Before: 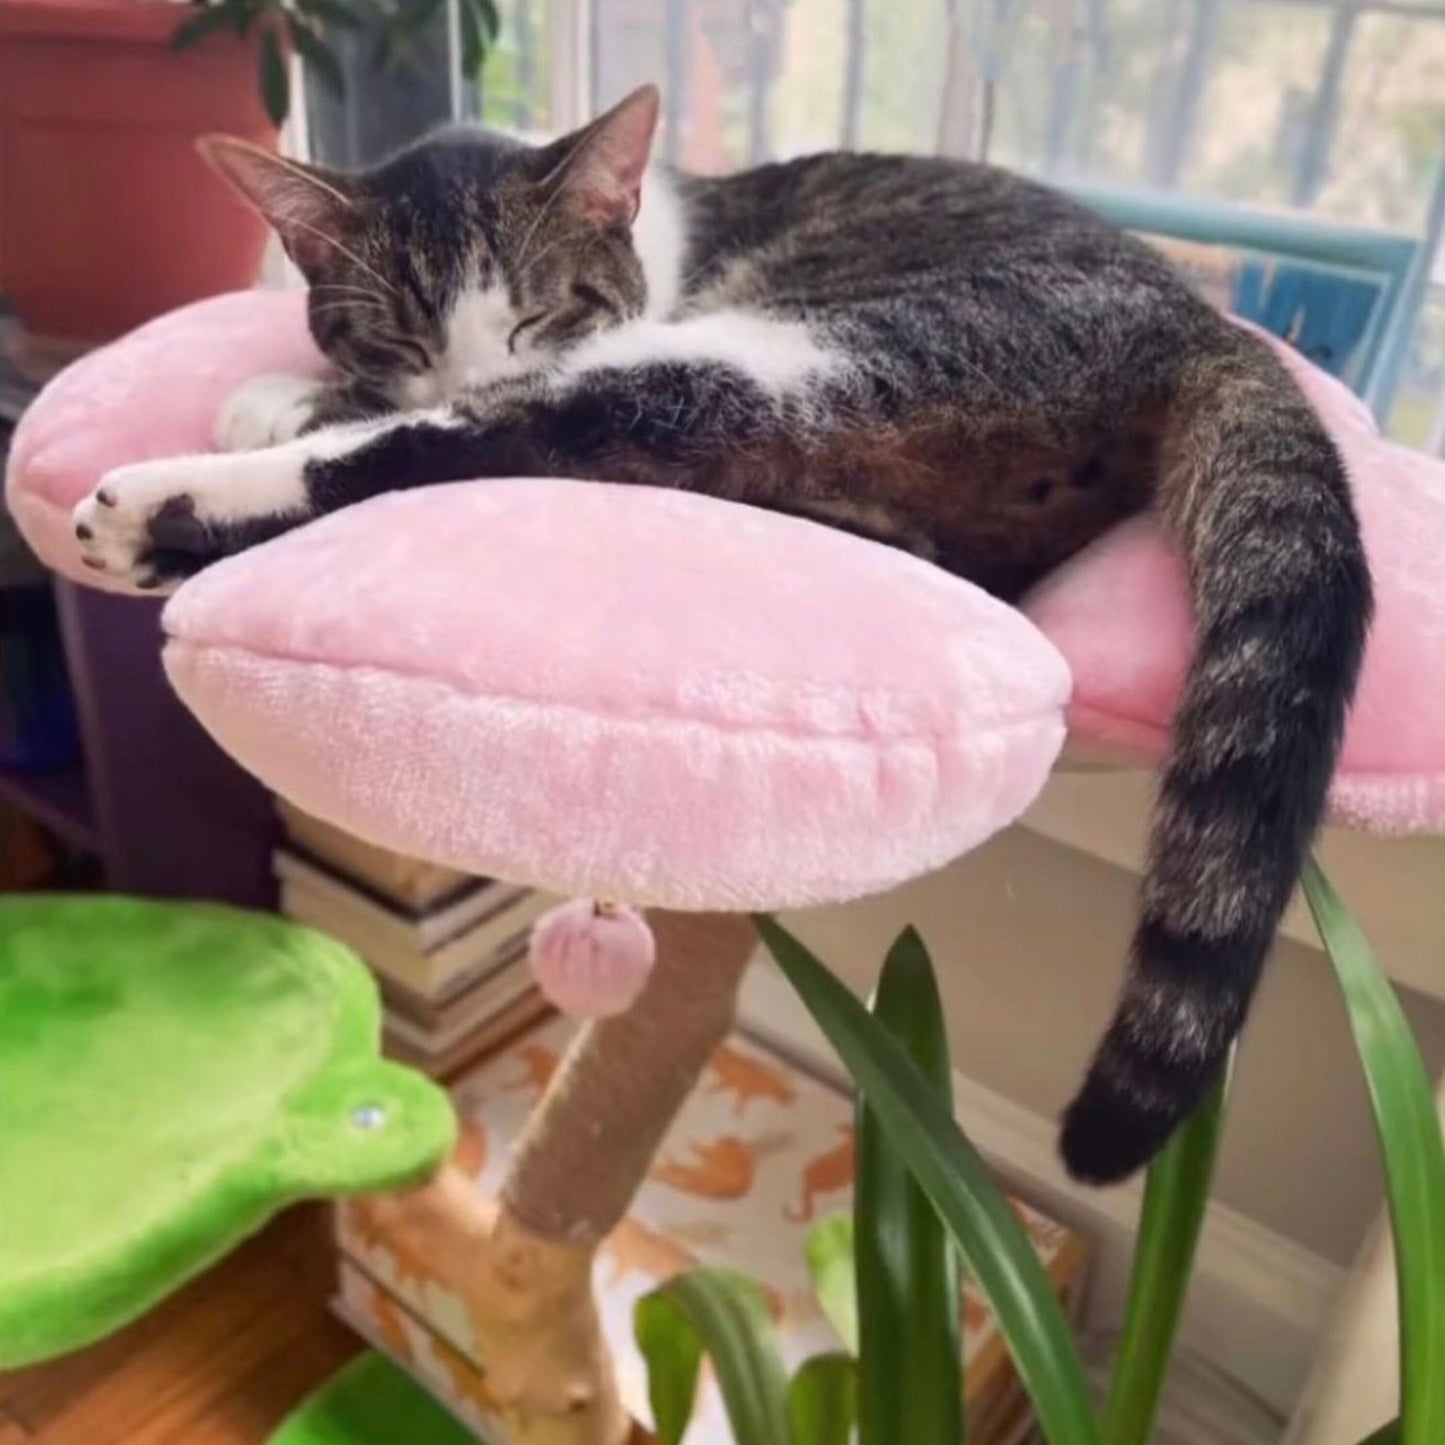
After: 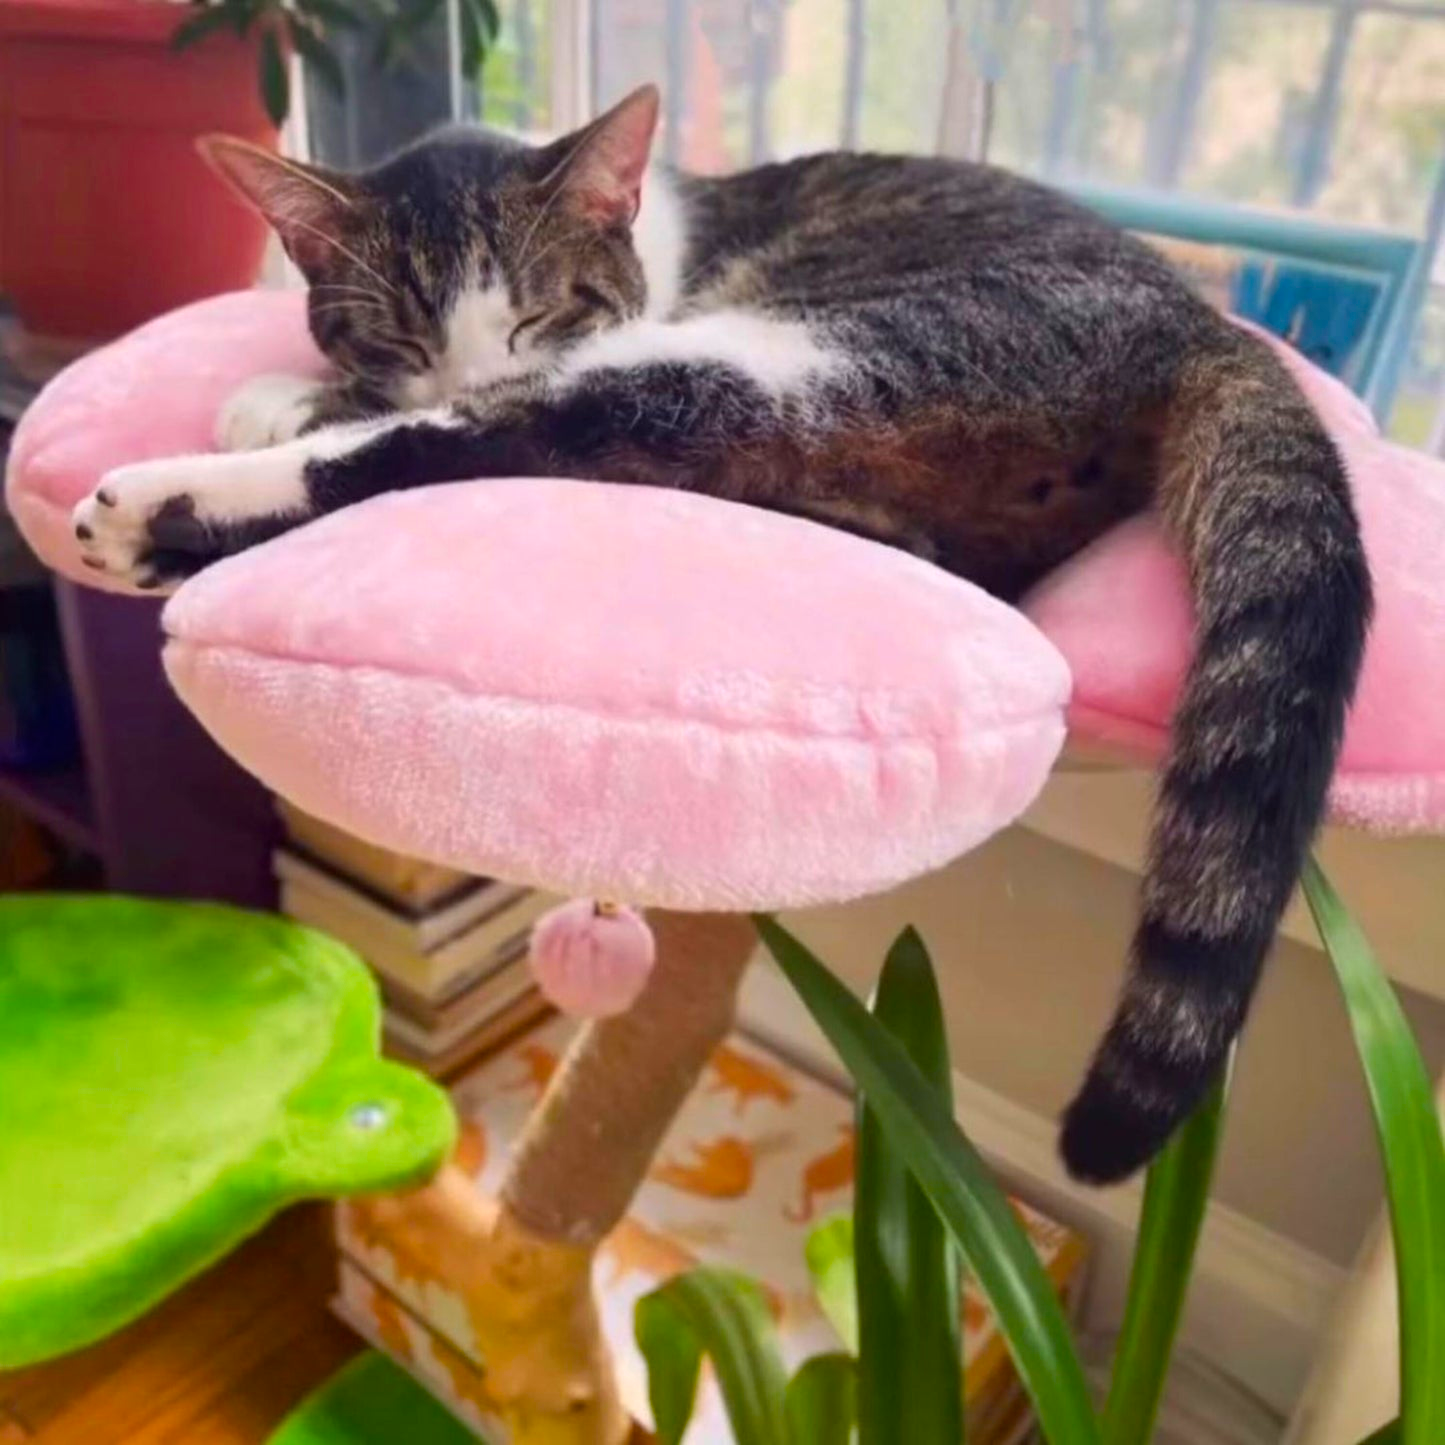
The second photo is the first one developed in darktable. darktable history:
color balance rgb: perceptual saturation grading › global saturation 41.779%, global vibrance 9.592%
